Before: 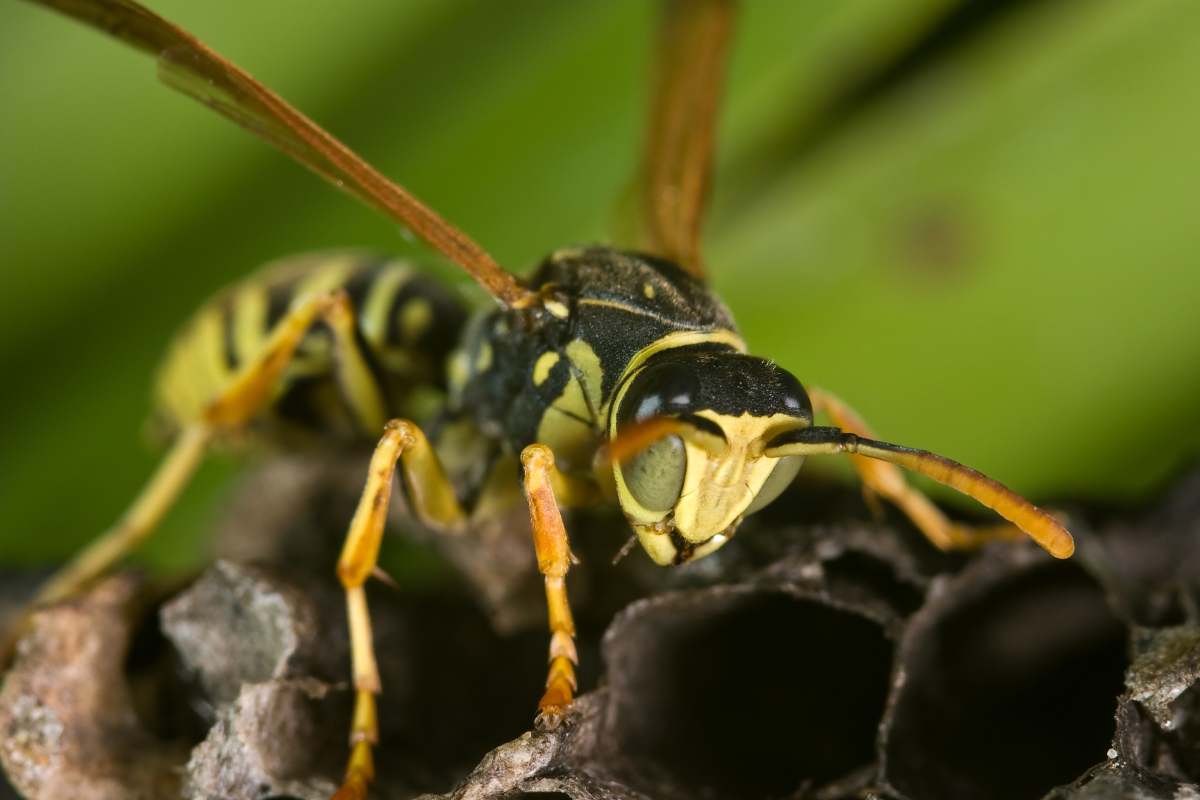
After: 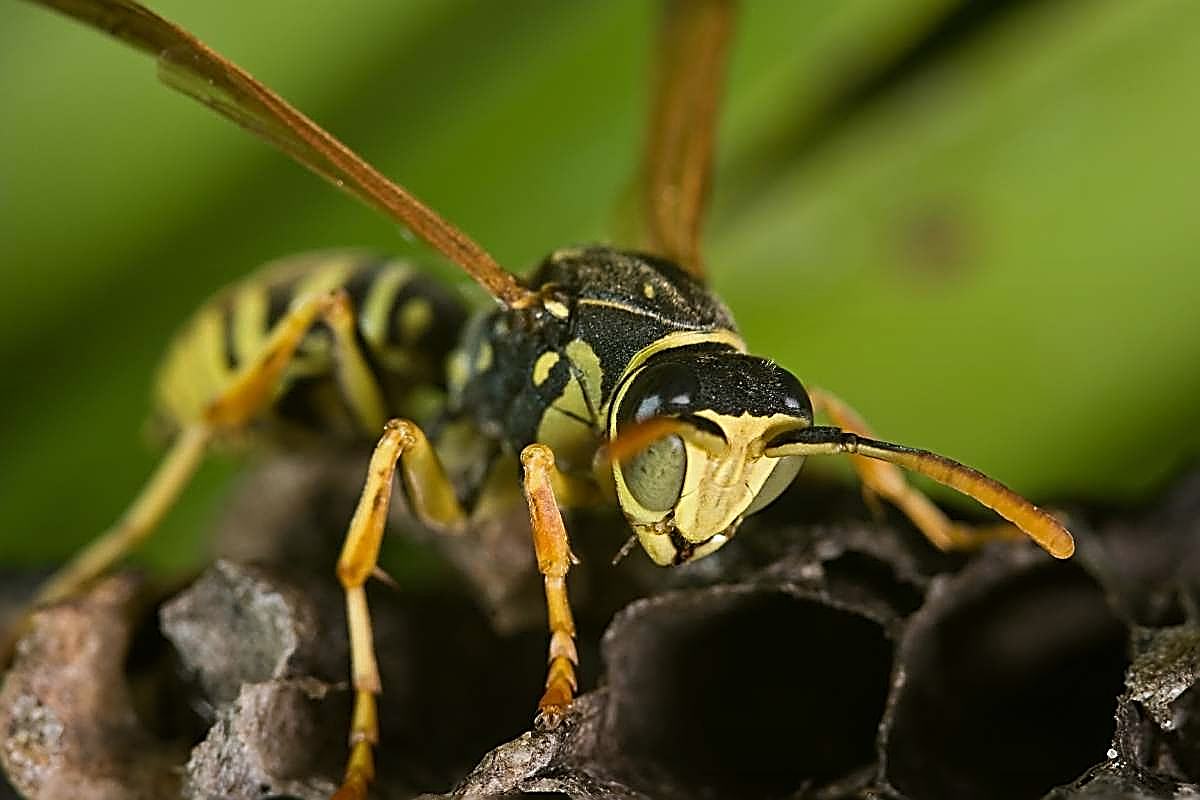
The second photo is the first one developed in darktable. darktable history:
sharpen: amount 1.861
graduated density: rotation -180°, offset 24.95
